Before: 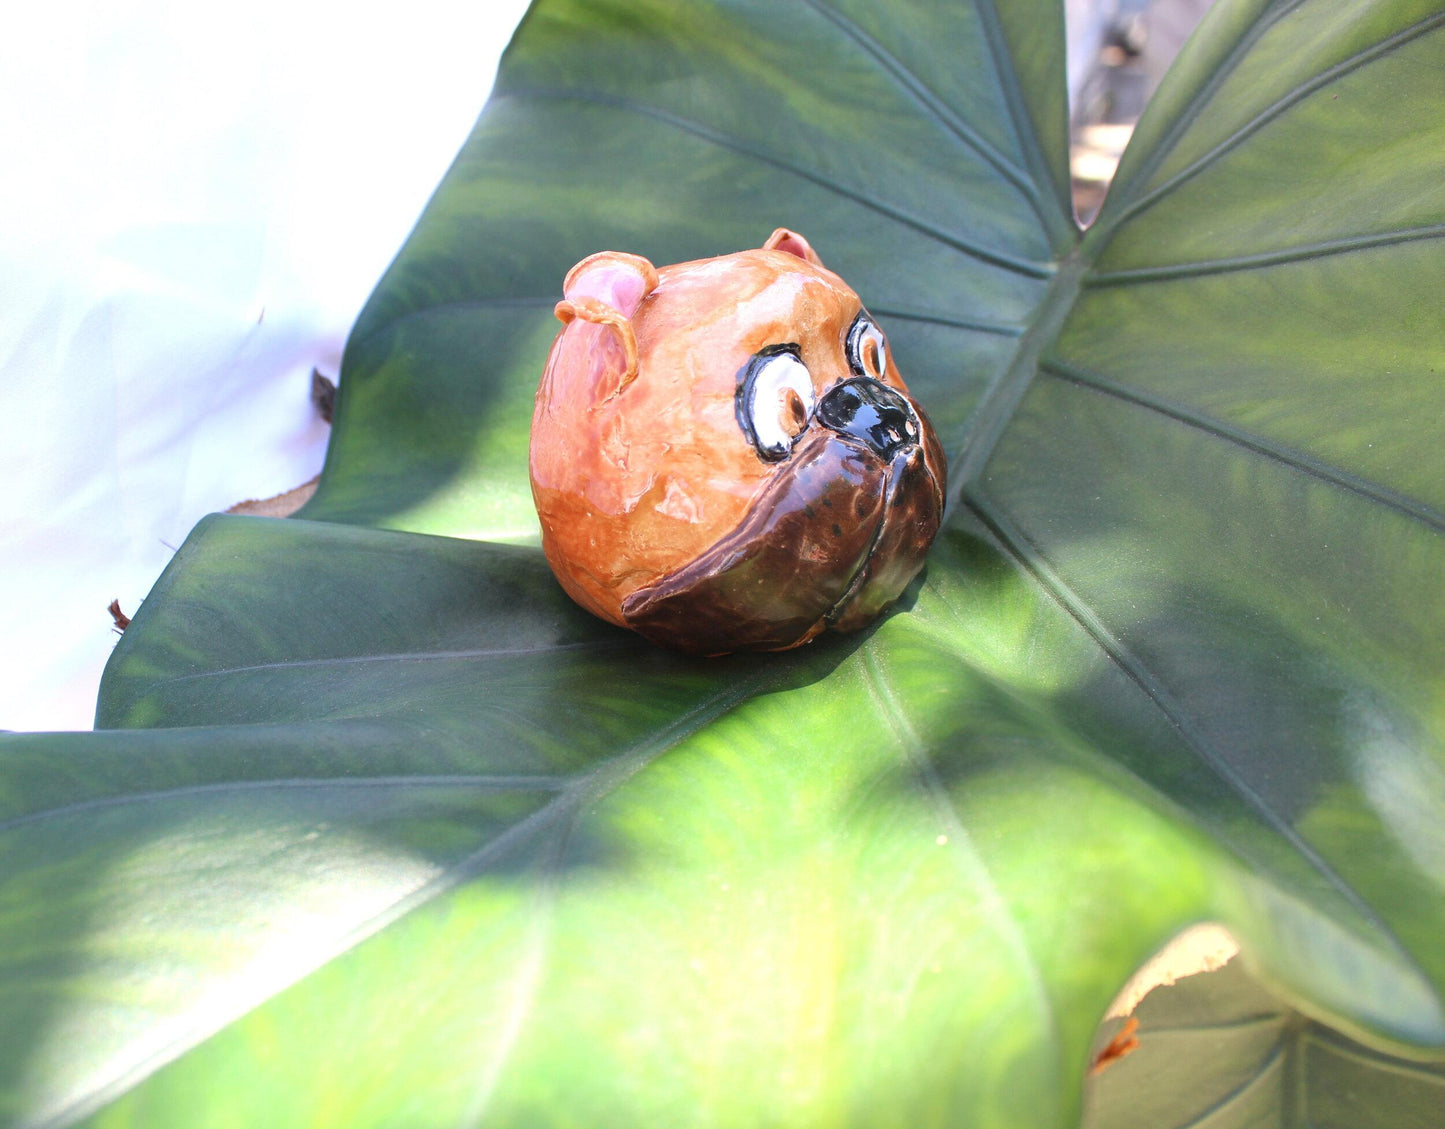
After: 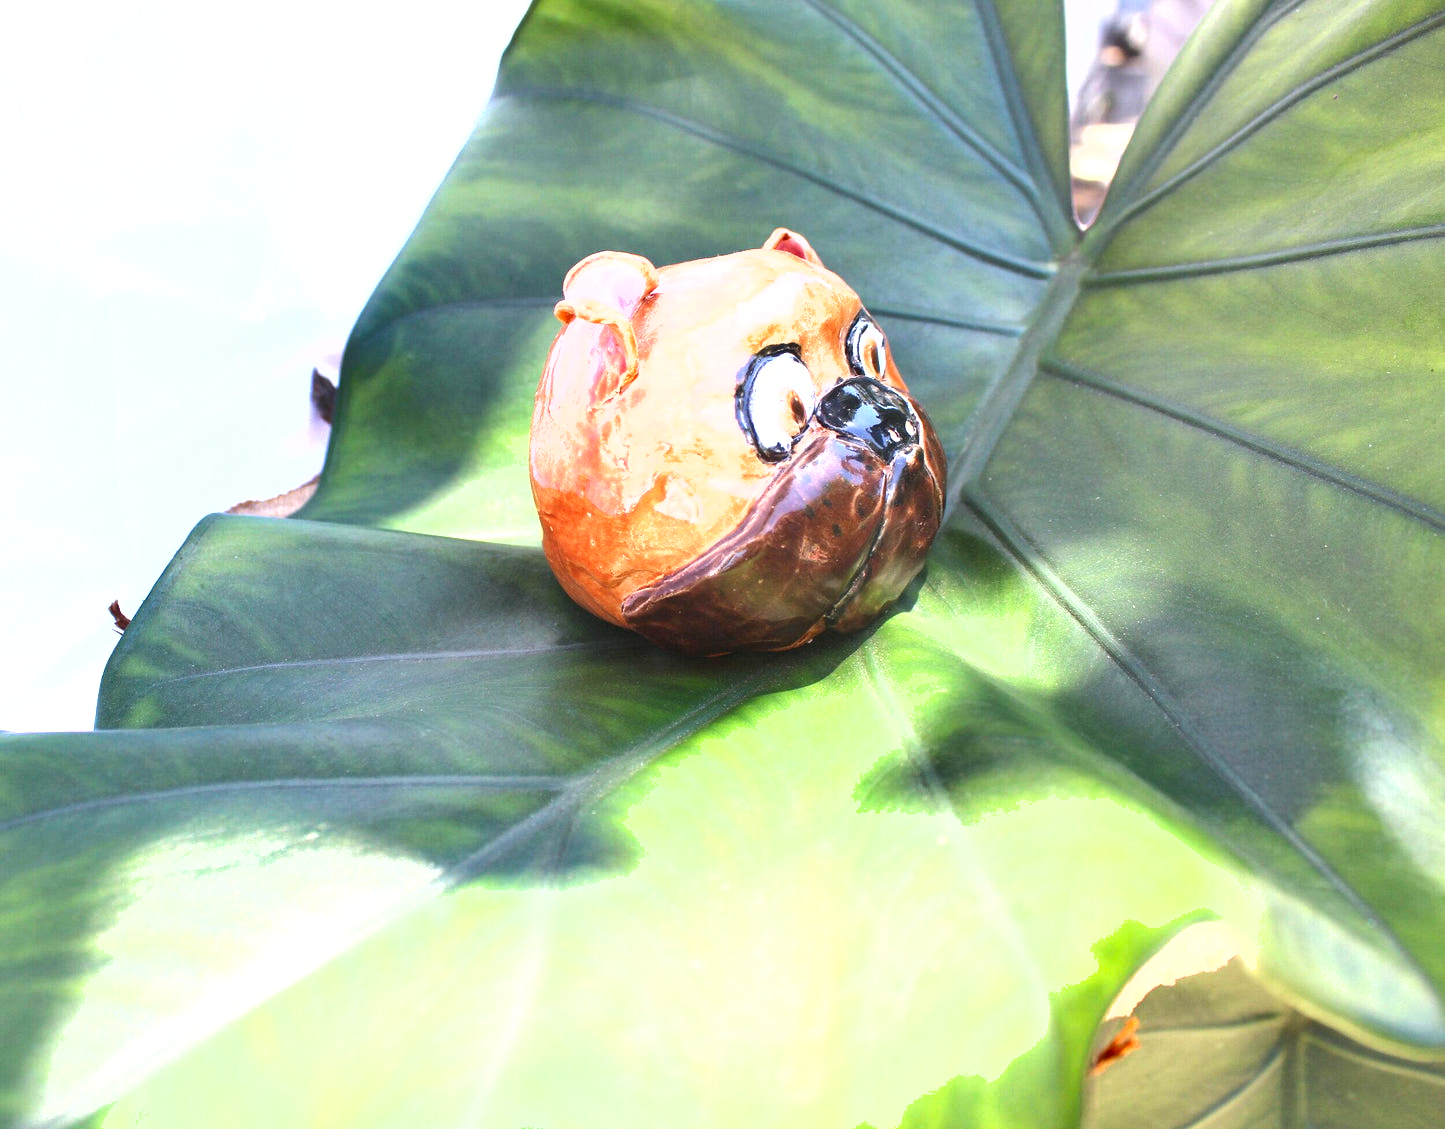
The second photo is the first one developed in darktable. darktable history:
shadows and highlights: low approximation 0.01, soften with gaussian
exposure: exposure 0.935 EV, compensate highlight preservation false
